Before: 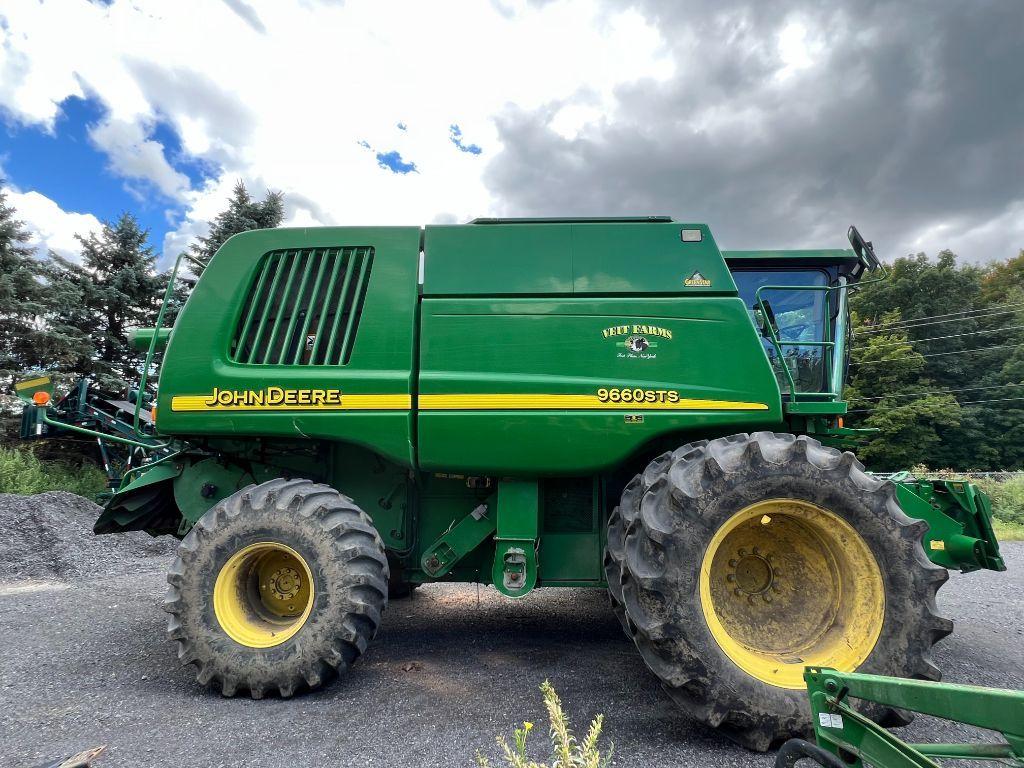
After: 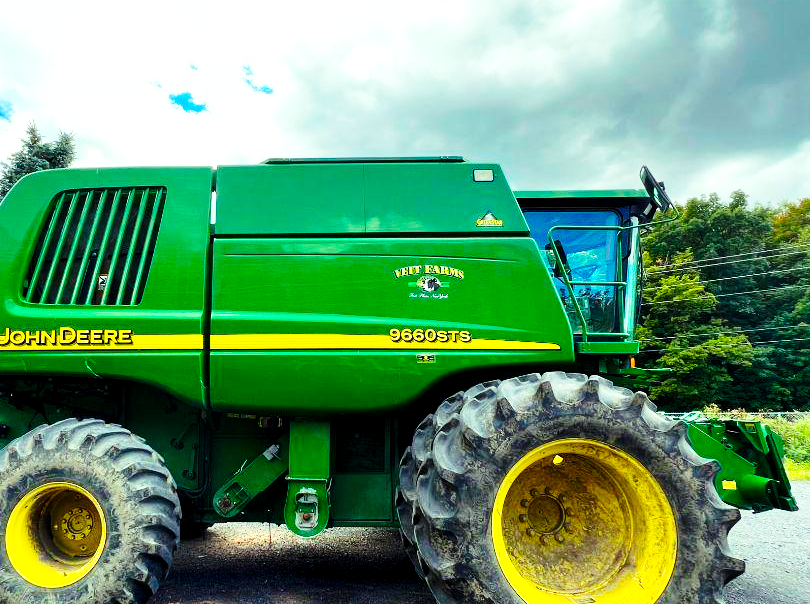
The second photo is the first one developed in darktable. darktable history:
color balance rgb: highlights gain › luminance 15.209%, highlights gain › chroma 7.087%, highlights gain › hue 124.02°, global offset › luminance -0.361%, linear chroma grading › global chroma 8.73%, perceptual saturation grading › global saturation 30.828%, global vibrance 30.223%, contrast 9.601%
crop and rotate: left 20.356%, top 7.919%, right 0.446%, bottom 13.427%
base curve: curves: ch0 [(0, 0) (0.028, 0.03) (0.121, 0.232) (0.46, 0.748) (0.859, 0.968) (1, 1)], preserve colors none
